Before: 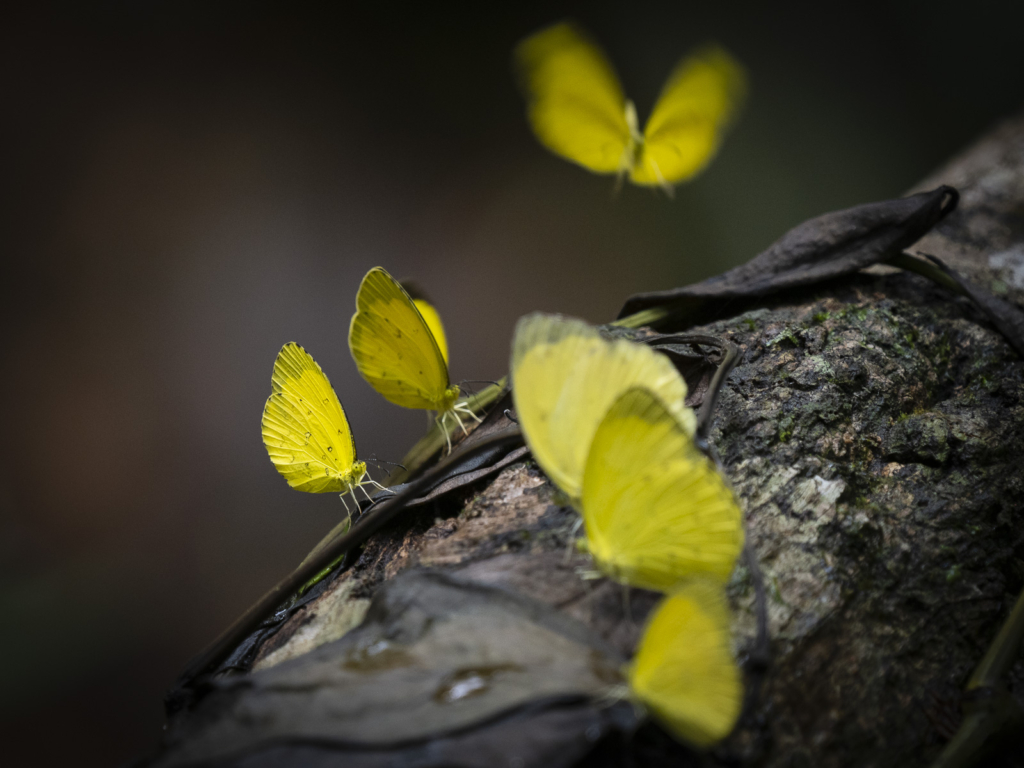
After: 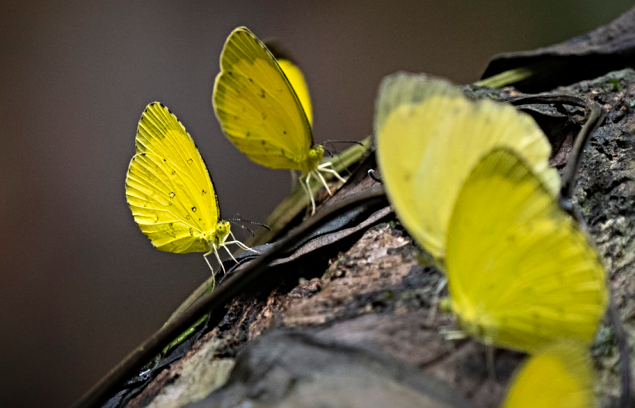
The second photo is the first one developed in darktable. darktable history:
crop: left 13.312%, top 31.28%, right 24.627%, bottom 15.582%
shadows and highlights: radius 337.17, shadows 29.01, soften with gaussian
sharpen: radius 4
bloom: size 9%, threshold 100%, strength 7%
